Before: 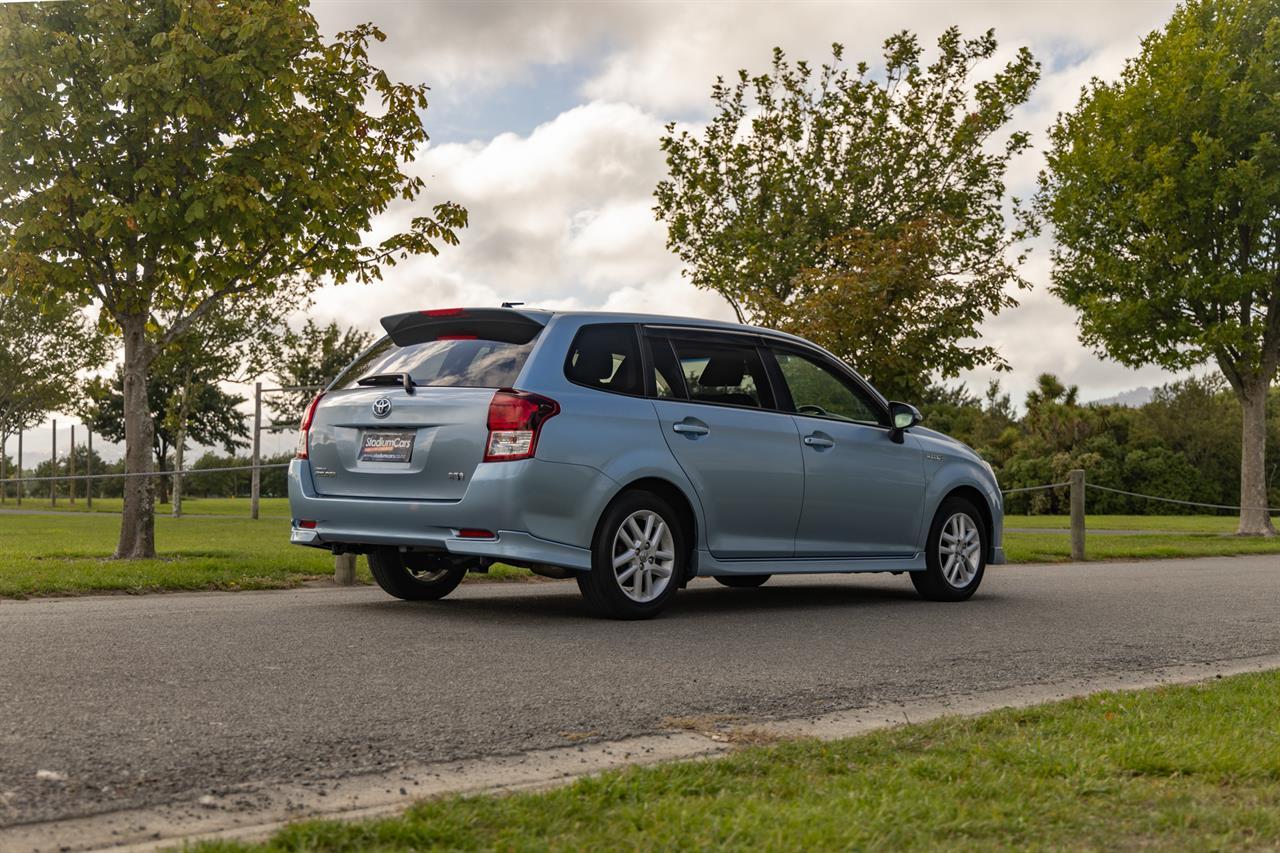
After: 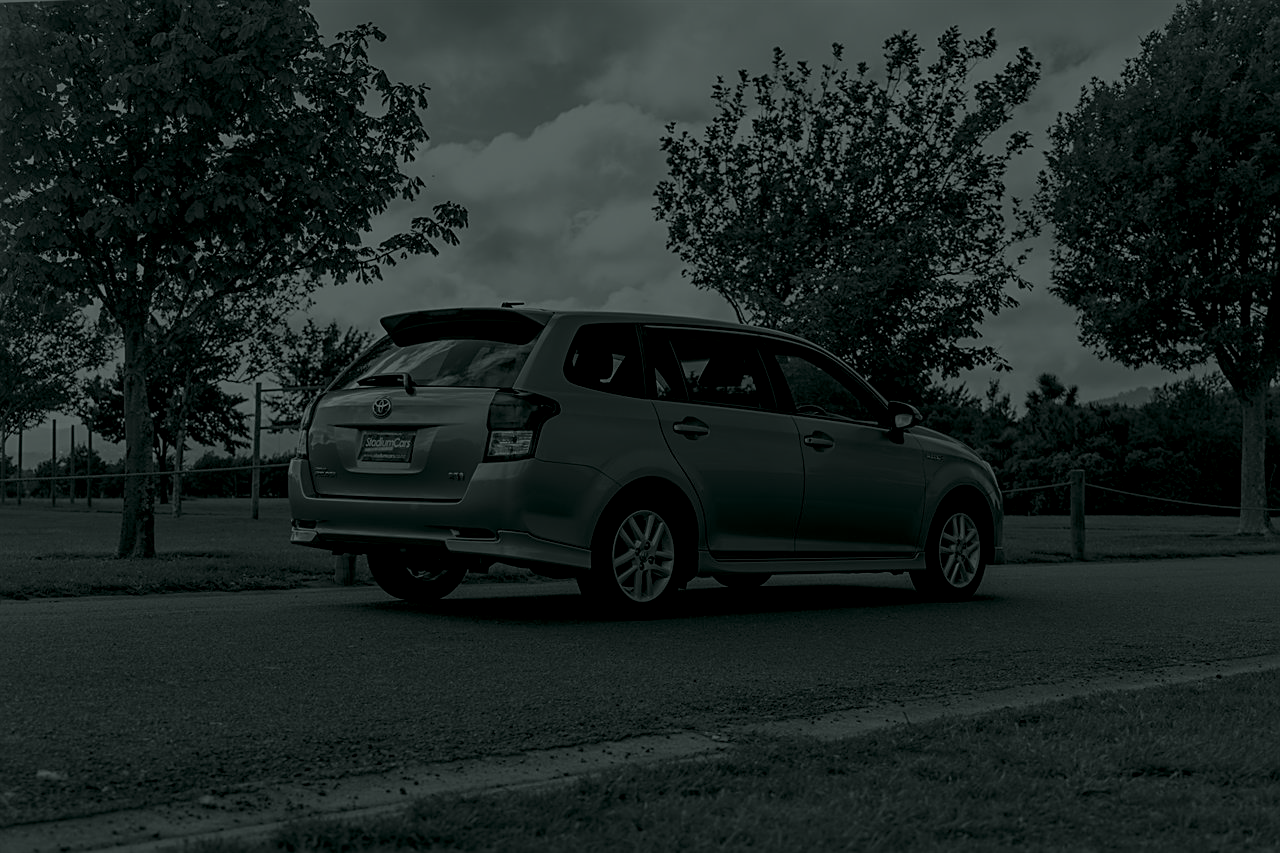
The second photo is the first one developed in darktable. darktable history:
sharpen: on, module defaults
white balance: red 1.08, blue 0.791
colorize: hue 90°, saturation 19%, lightness 1.59%, version 1
exposure: exposure 0.128 EV, compensate highlight preservation false
